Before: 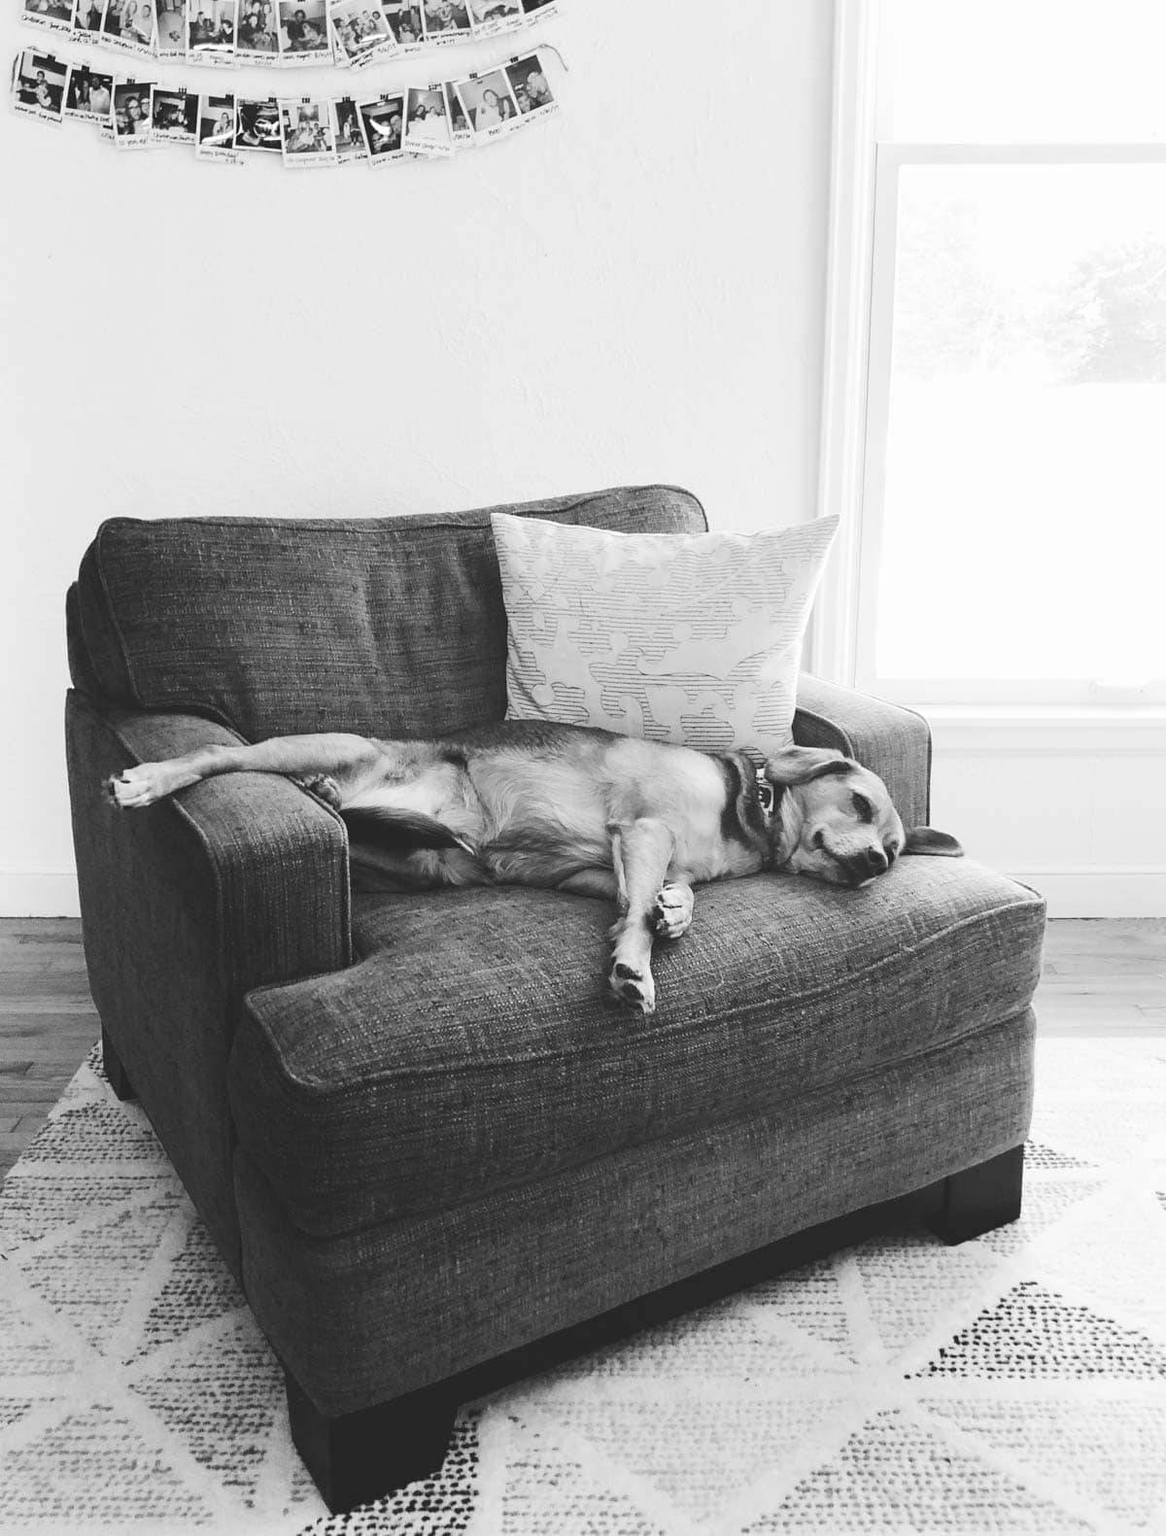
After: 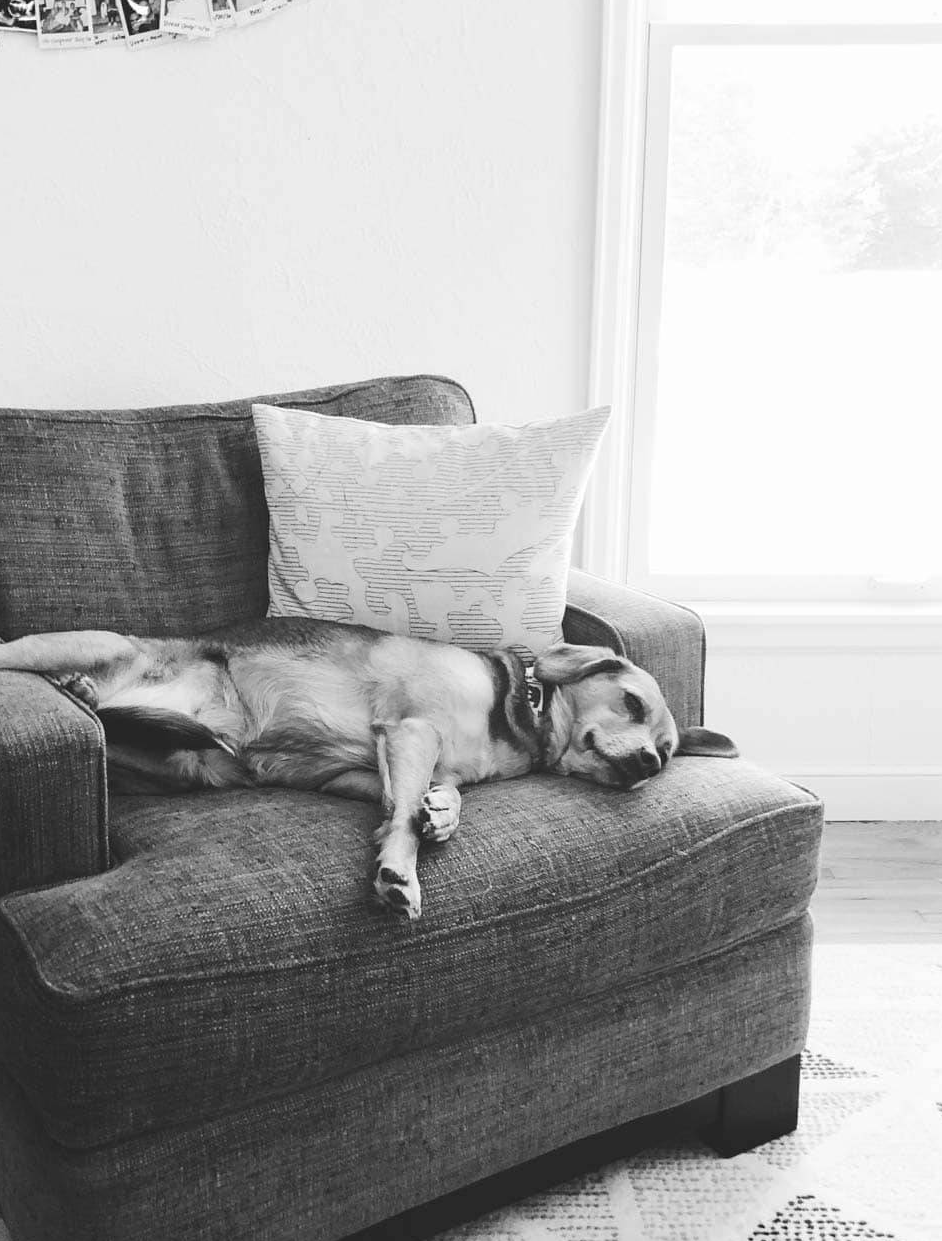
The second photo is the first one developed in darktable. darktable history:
crop and rotate: left 21.118%, top 7.912%, right 0.364%, bottom 13.548%
